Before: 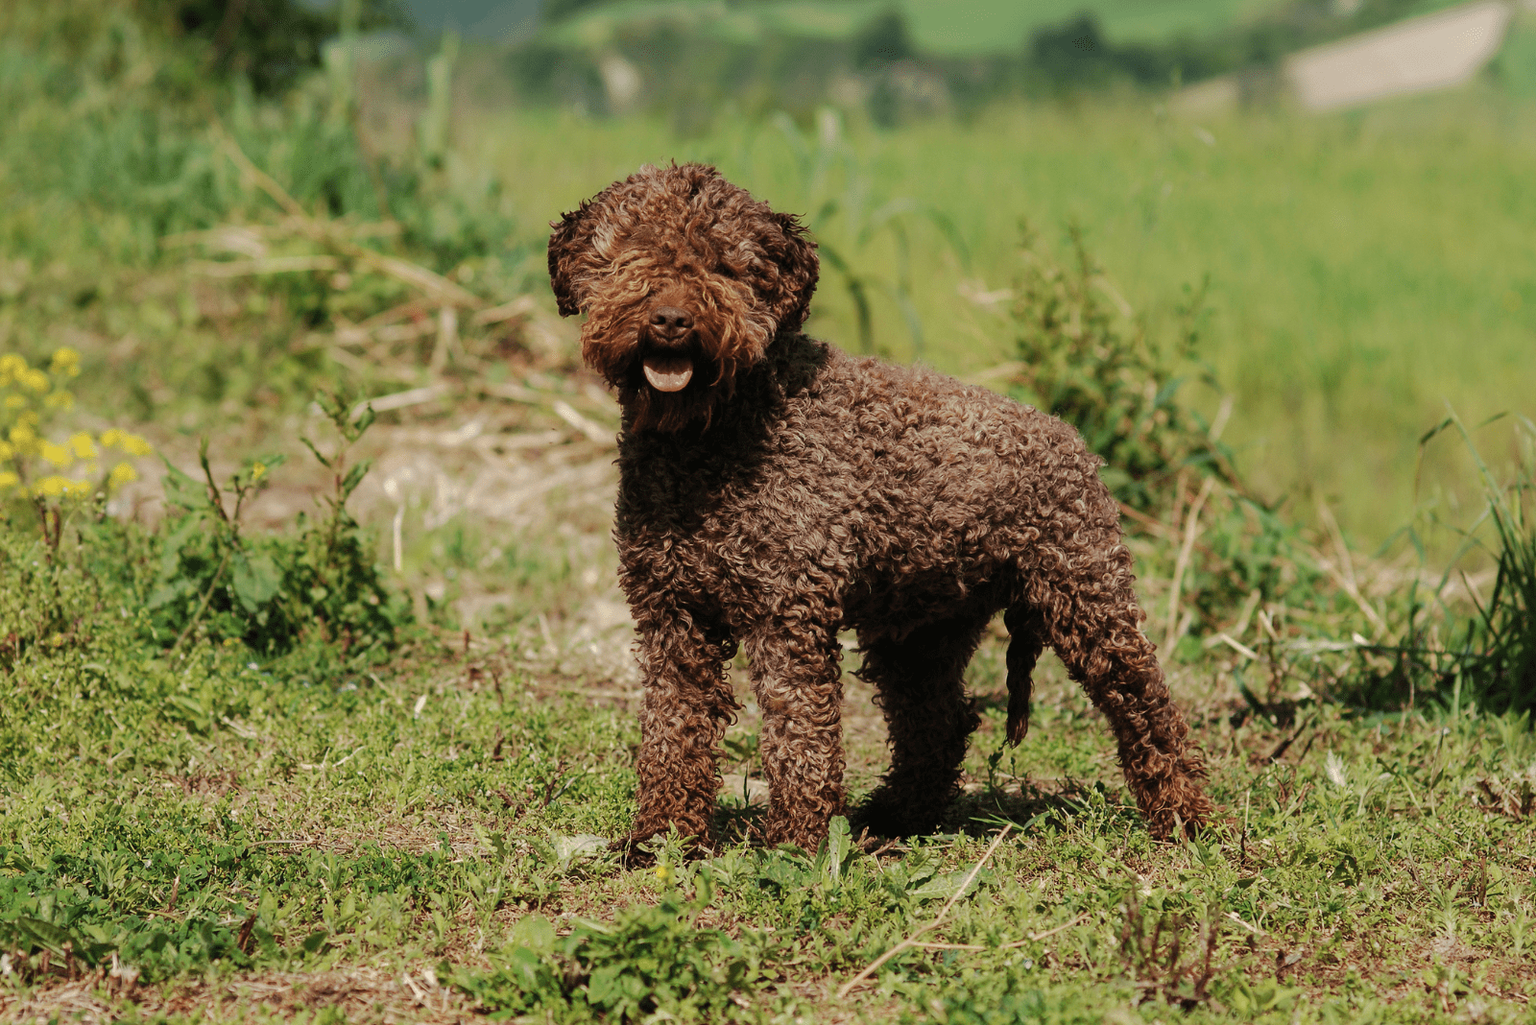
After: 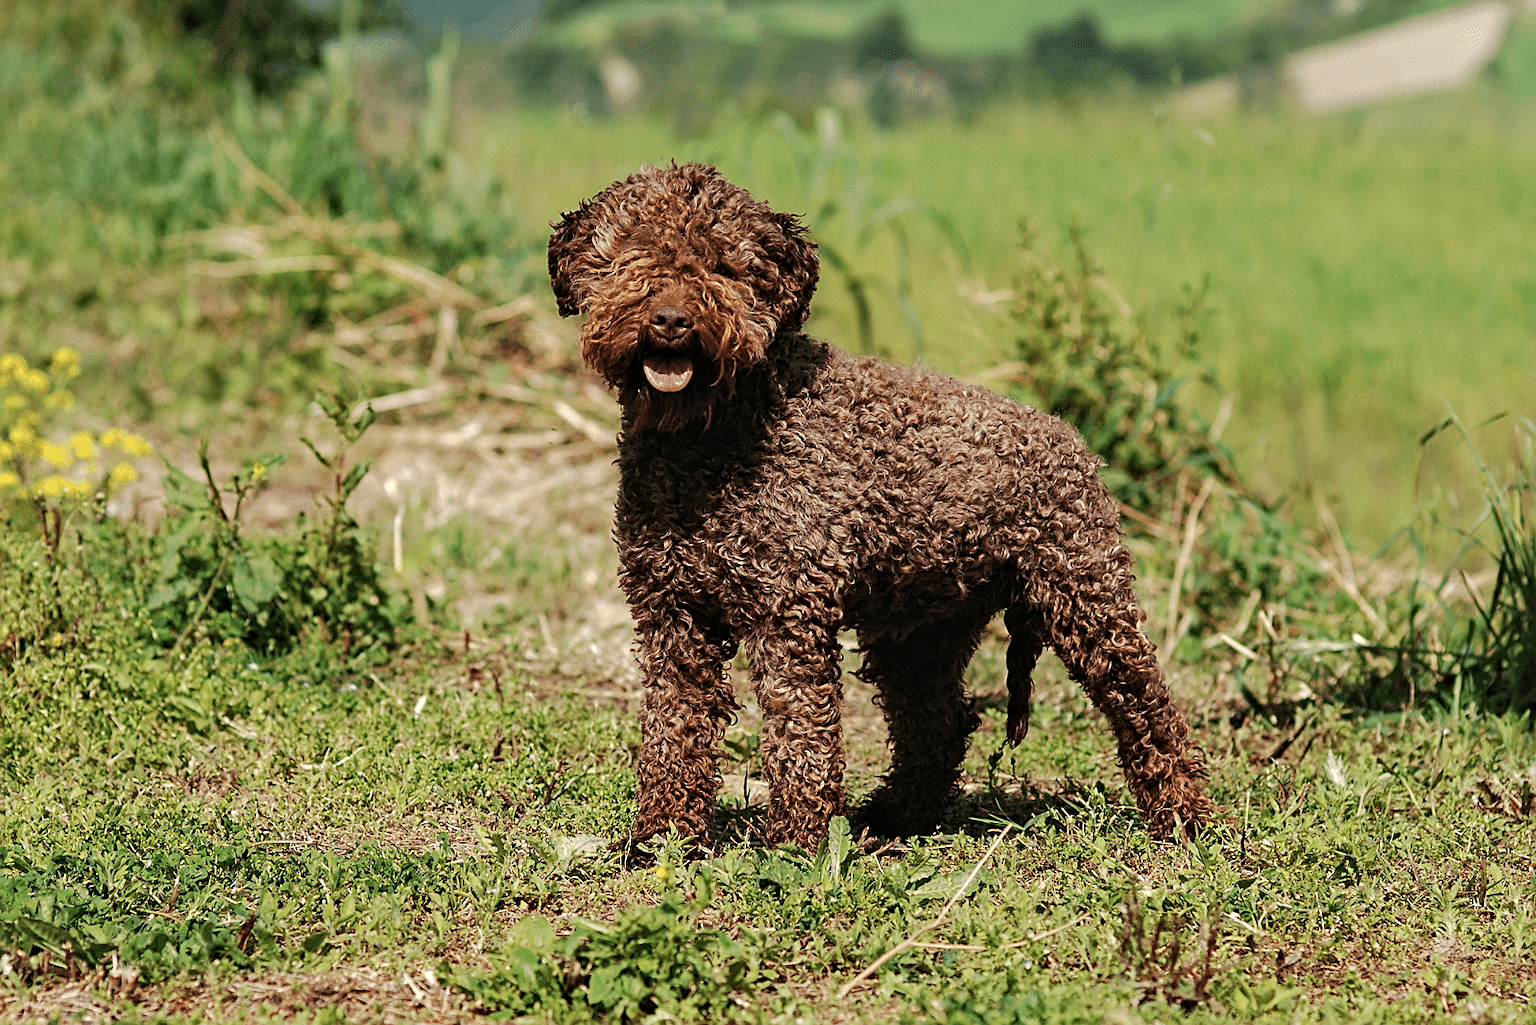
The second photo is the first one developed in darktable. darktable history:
contrast equalizer: y [[0.5, 0.501, 0.532, 0.538, 0.54, 0.541], [0.5 ×6], [0.5 ×6], [0 ×6], [0 ×6]]
sharpen: on, module defaults
exposure: exposure 0.2 EV, compensate highlight preservation false
